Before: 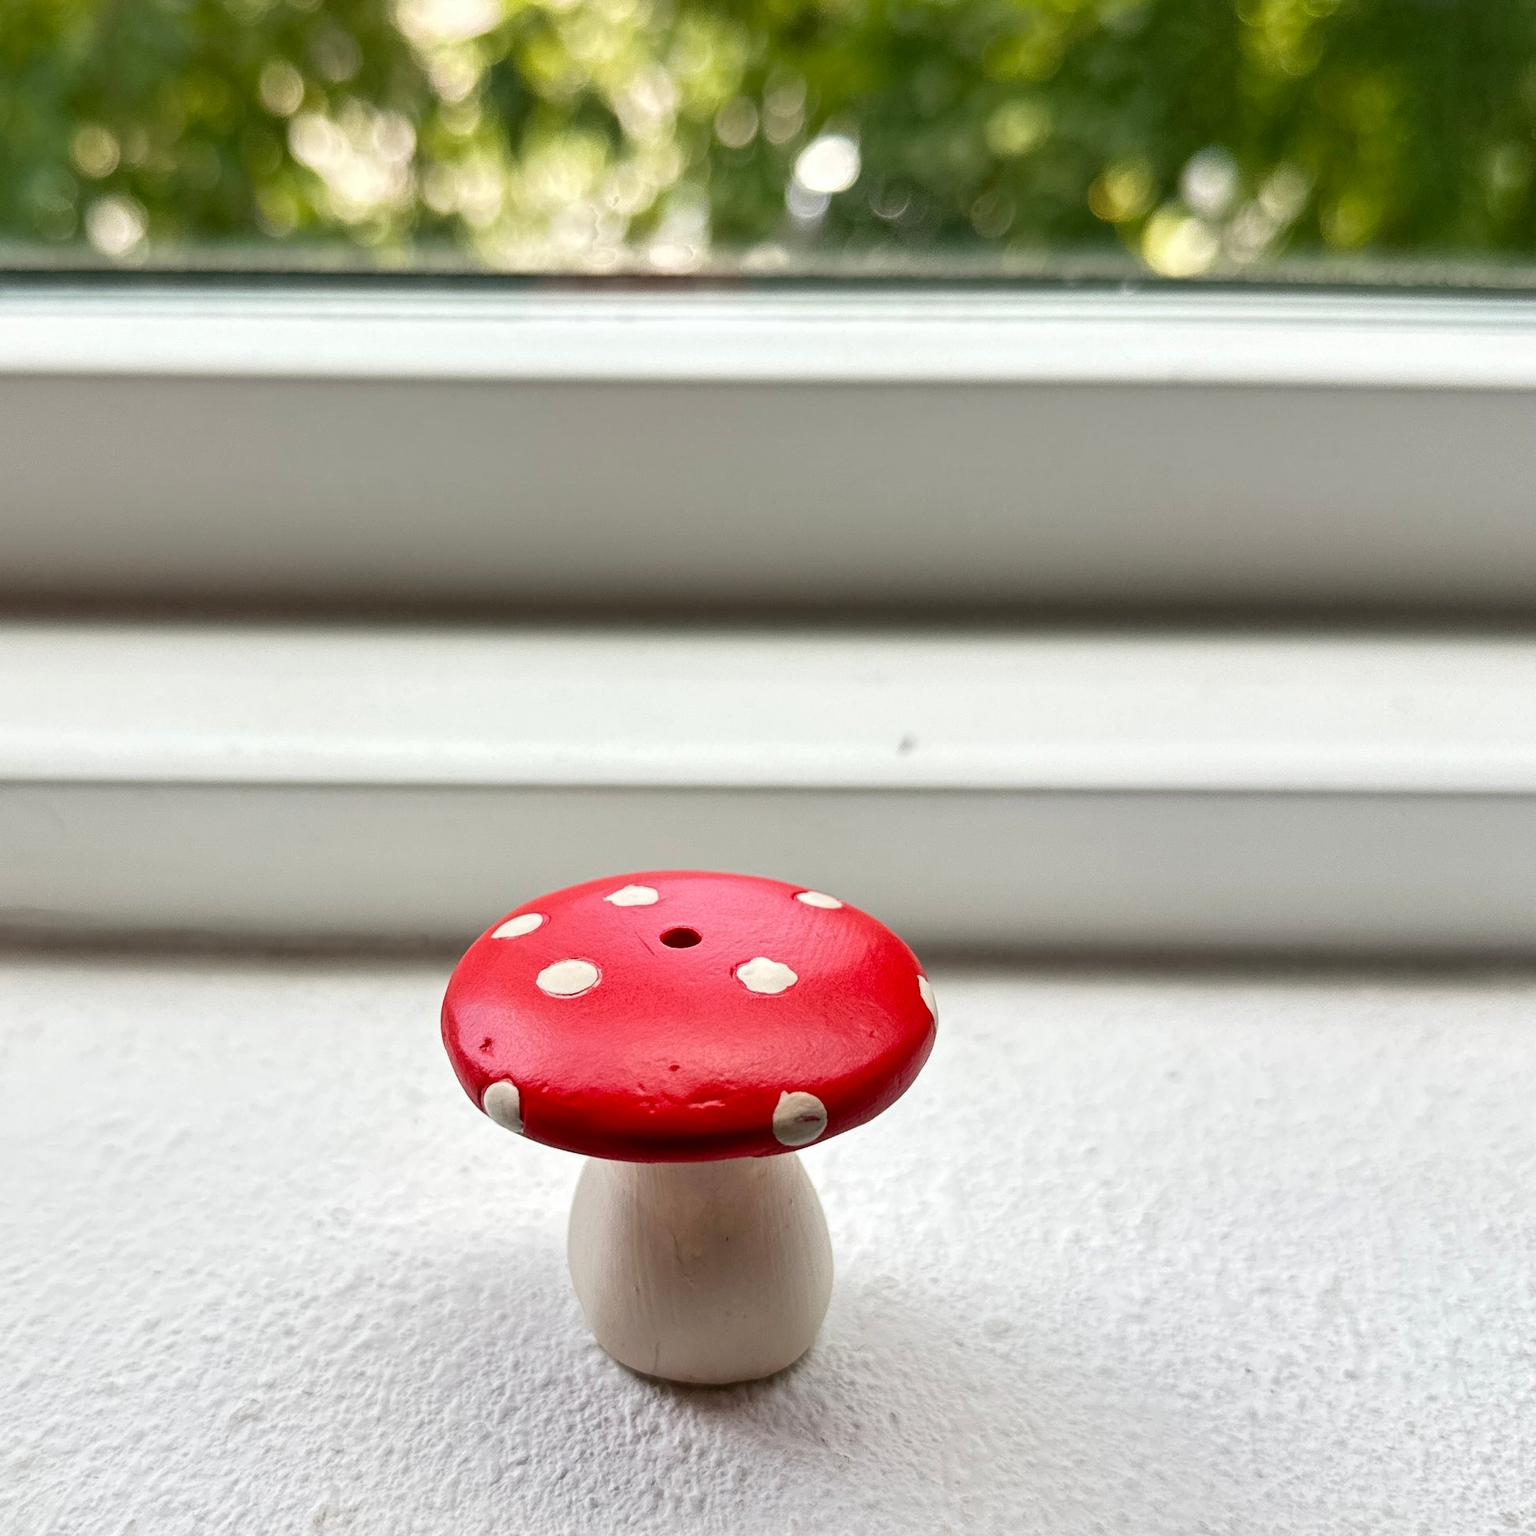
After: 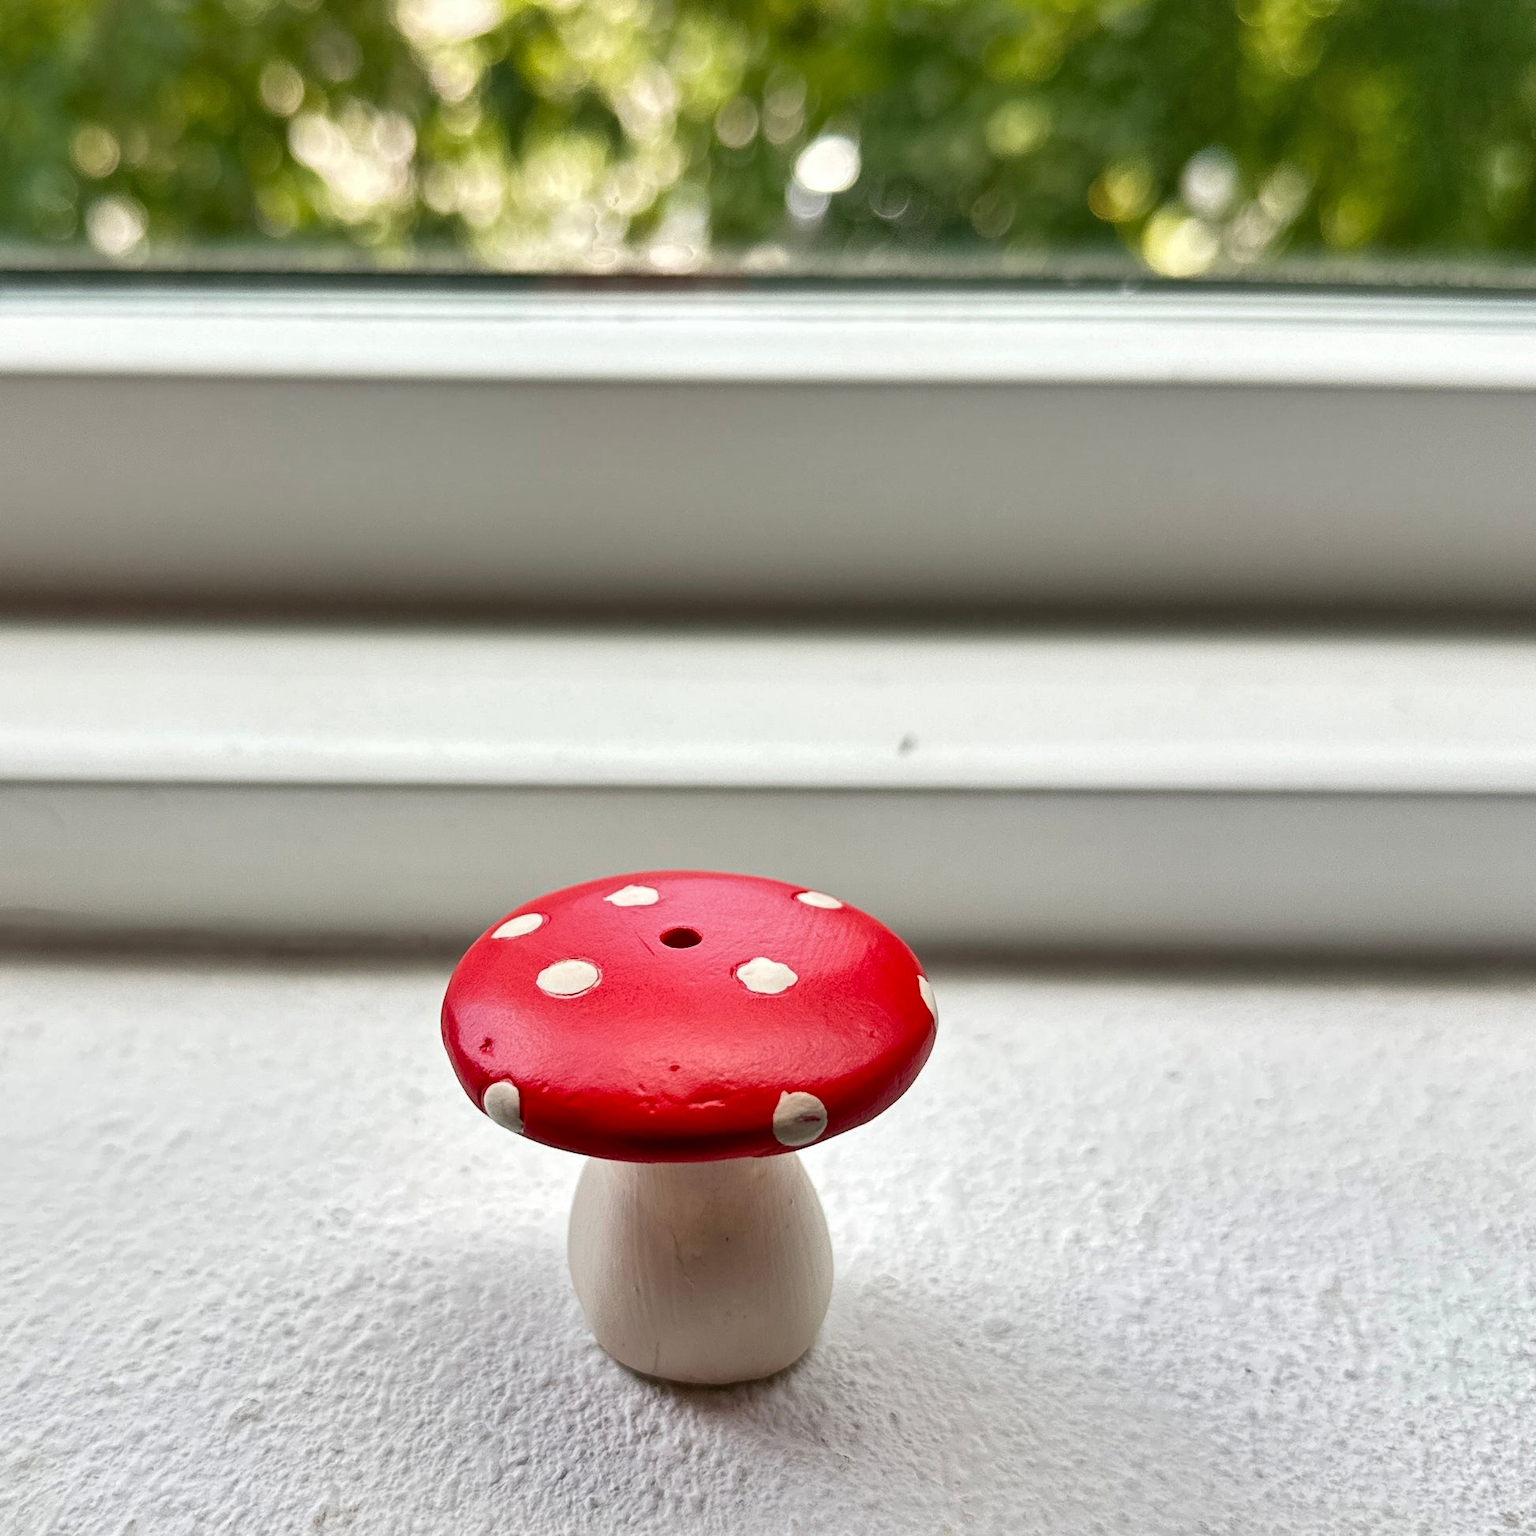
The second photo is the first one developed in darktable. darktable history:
shadows and highlights: shadows 49.13, highlights -42.42, soften with gaussian
